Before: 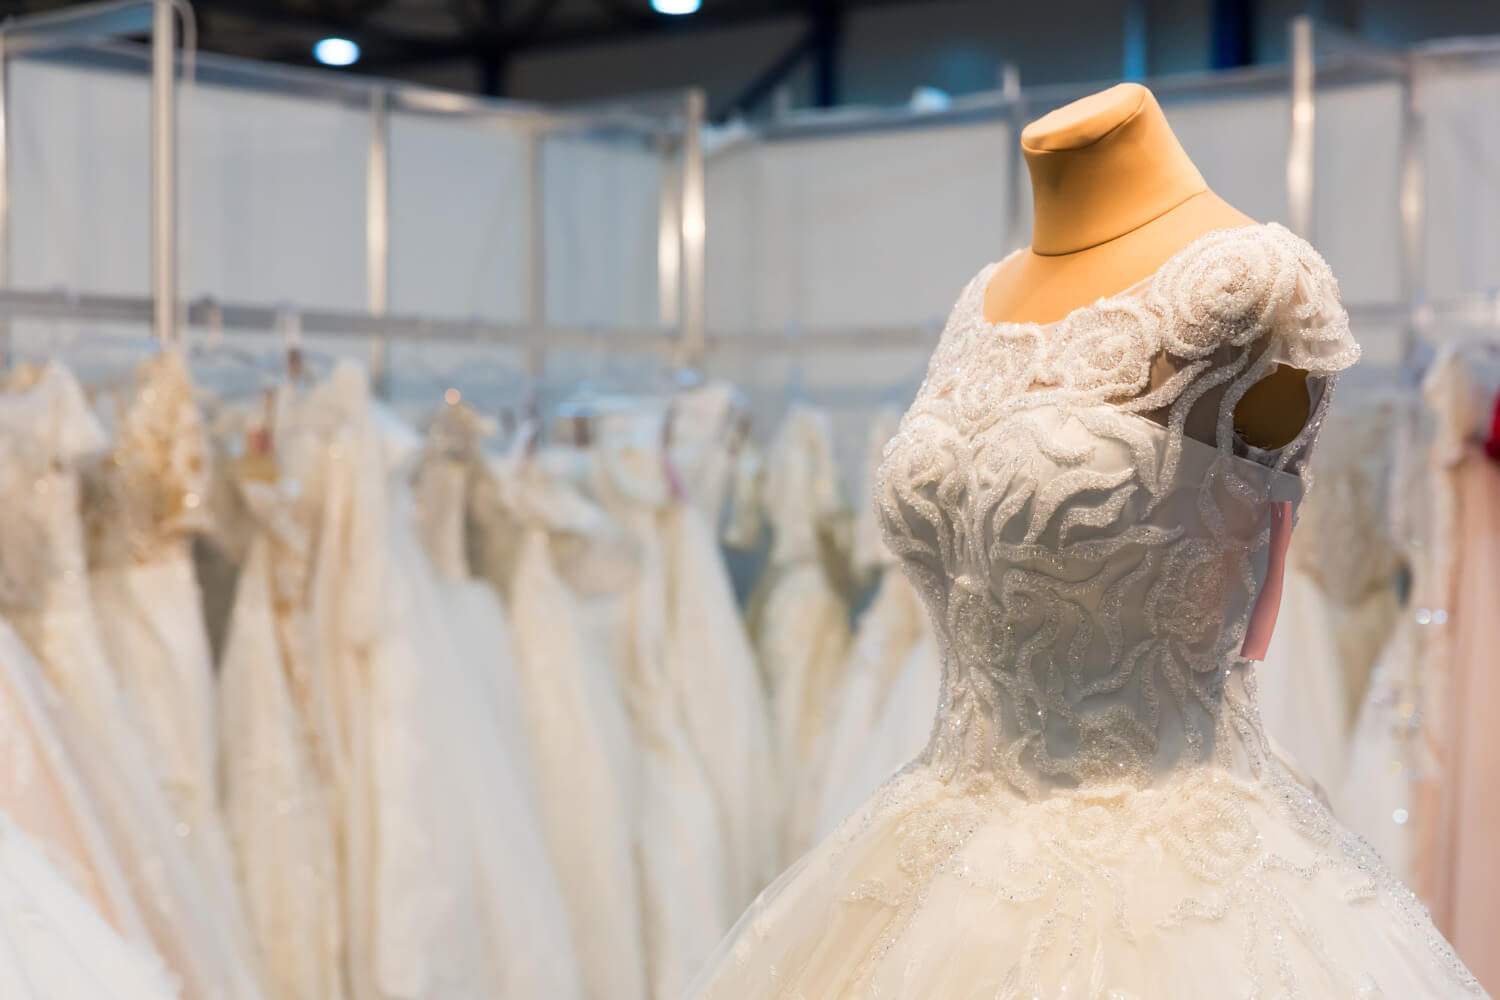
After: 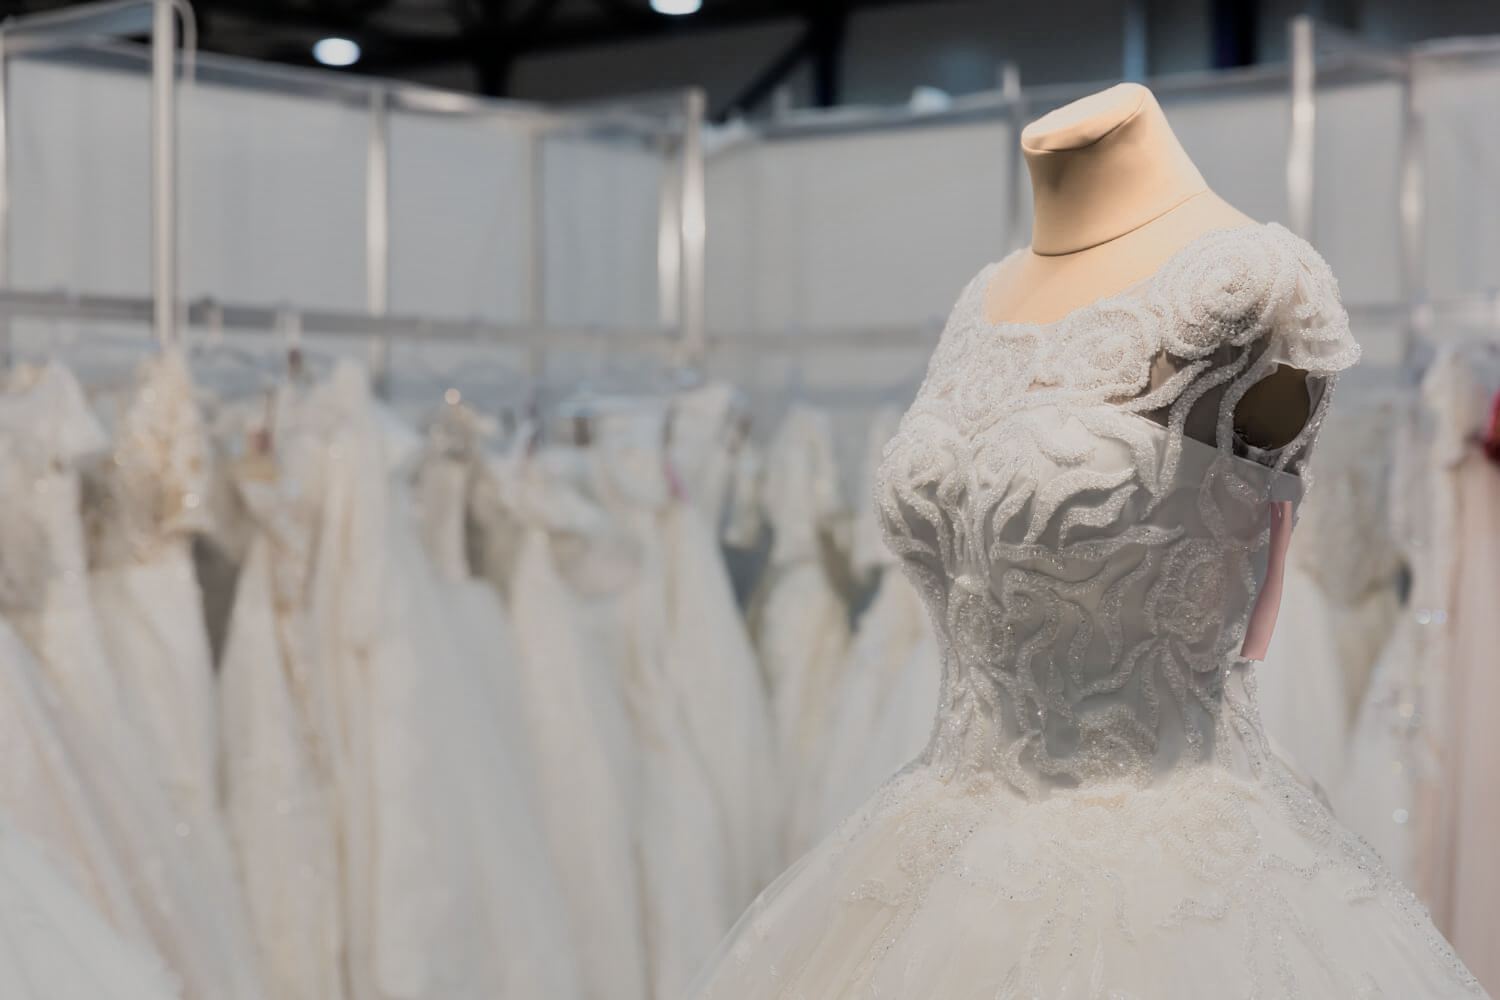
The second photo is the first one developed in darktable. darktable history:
filmic rgb: black relative exposure -7.65 EV, white relative exposure 4.56 EV, hardness 3.61
color zones: curves: ch0 [(0, 0.6) (0.129, 0.585) (0.193, 0.596) (0.429, 0.5) (0.571, 0.5) (0.714, 0.5) (0.857, 0.5) (1, 0.6)]; ch1 [(0, 0.453) (0.112, 0.245) (0.213, 0.252) (0.429, 0.233) (0.571, 0.231) (0.683, 0.242) (0.857, 0.296) (1, 0.453)]
shadows and highlights: shadows 22.24, highlights -48.71, soften with gaussian
